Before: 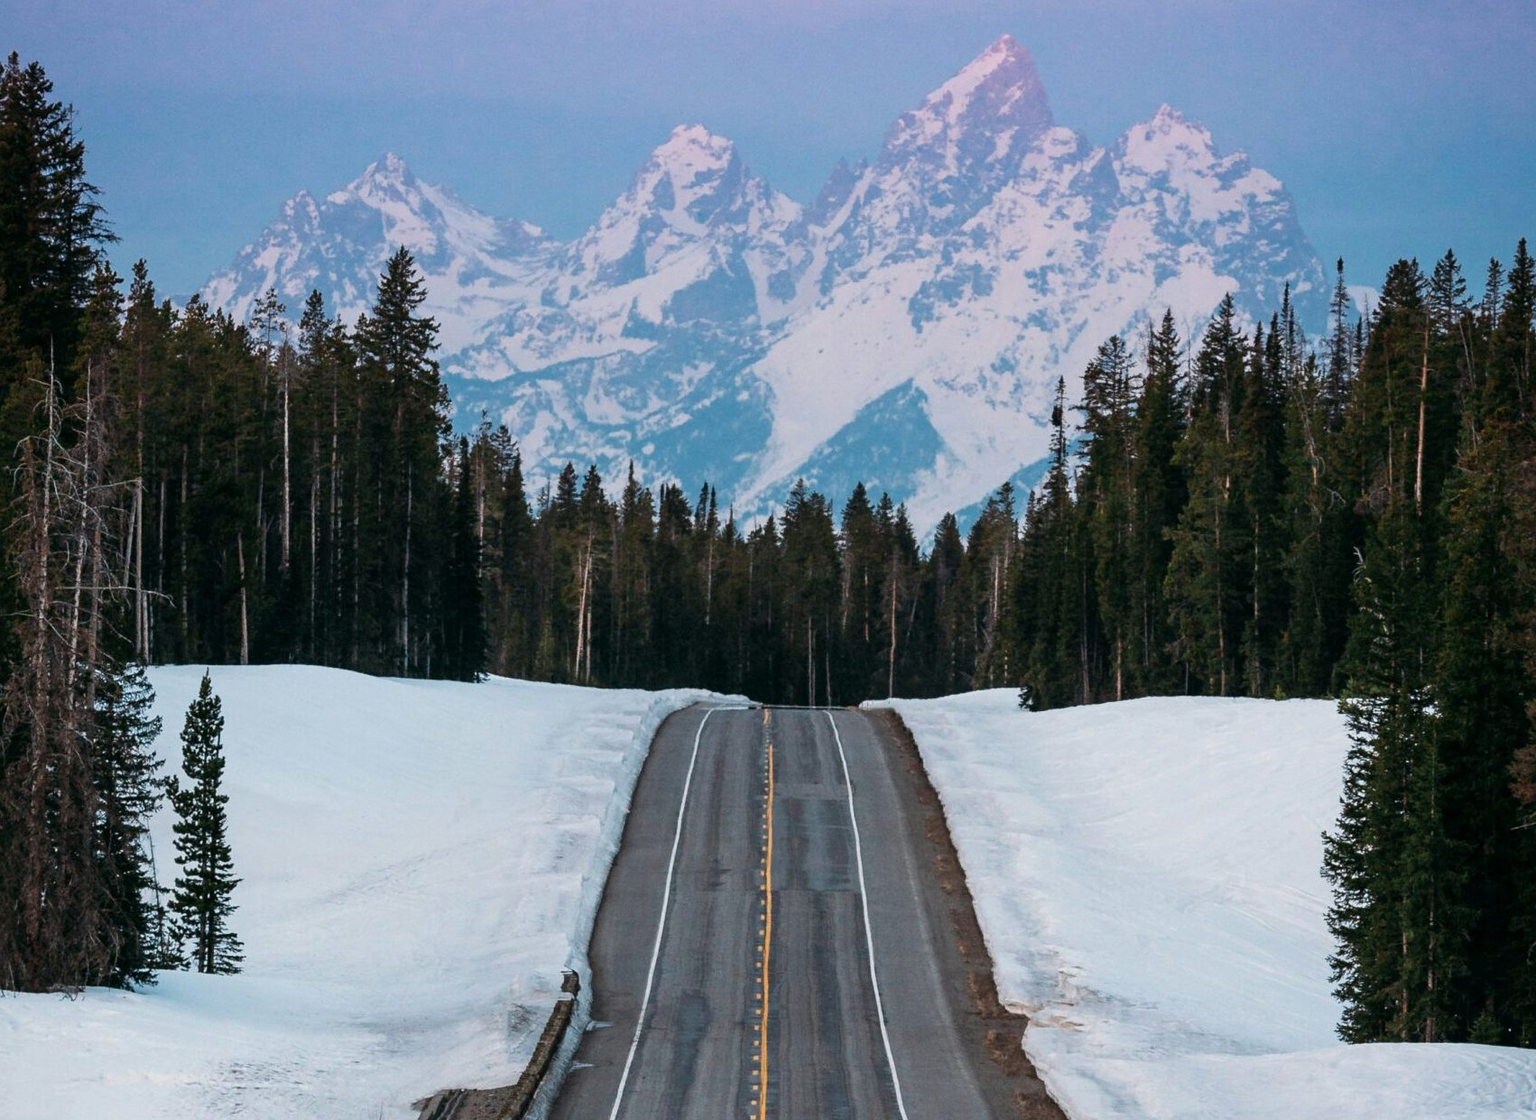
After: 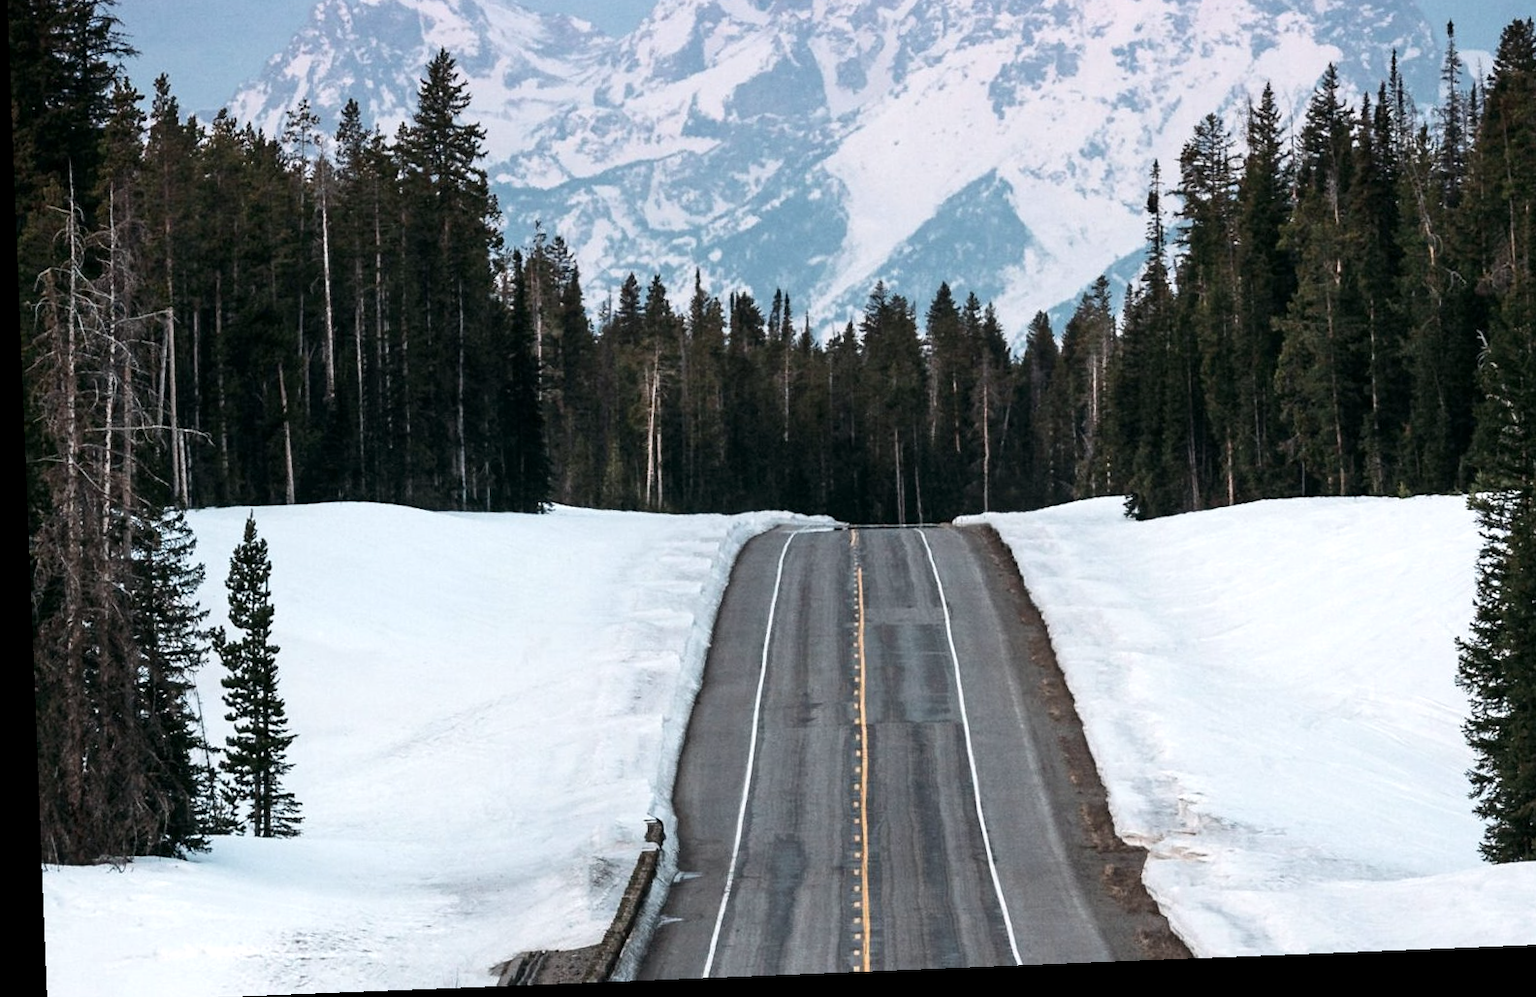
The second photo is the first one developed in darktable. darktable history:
crop: top 20.916%, right 9.437%, bottom 0.316%
contrast brightness saturation: contrast 0.1, saturation -0.36
rotate and perspective: rotation -2.29°, automatic cropping off
exposure: black level correction 0.001, exposure 0.5 EV, compensate exposure bias true, compensate highlight preservation false
